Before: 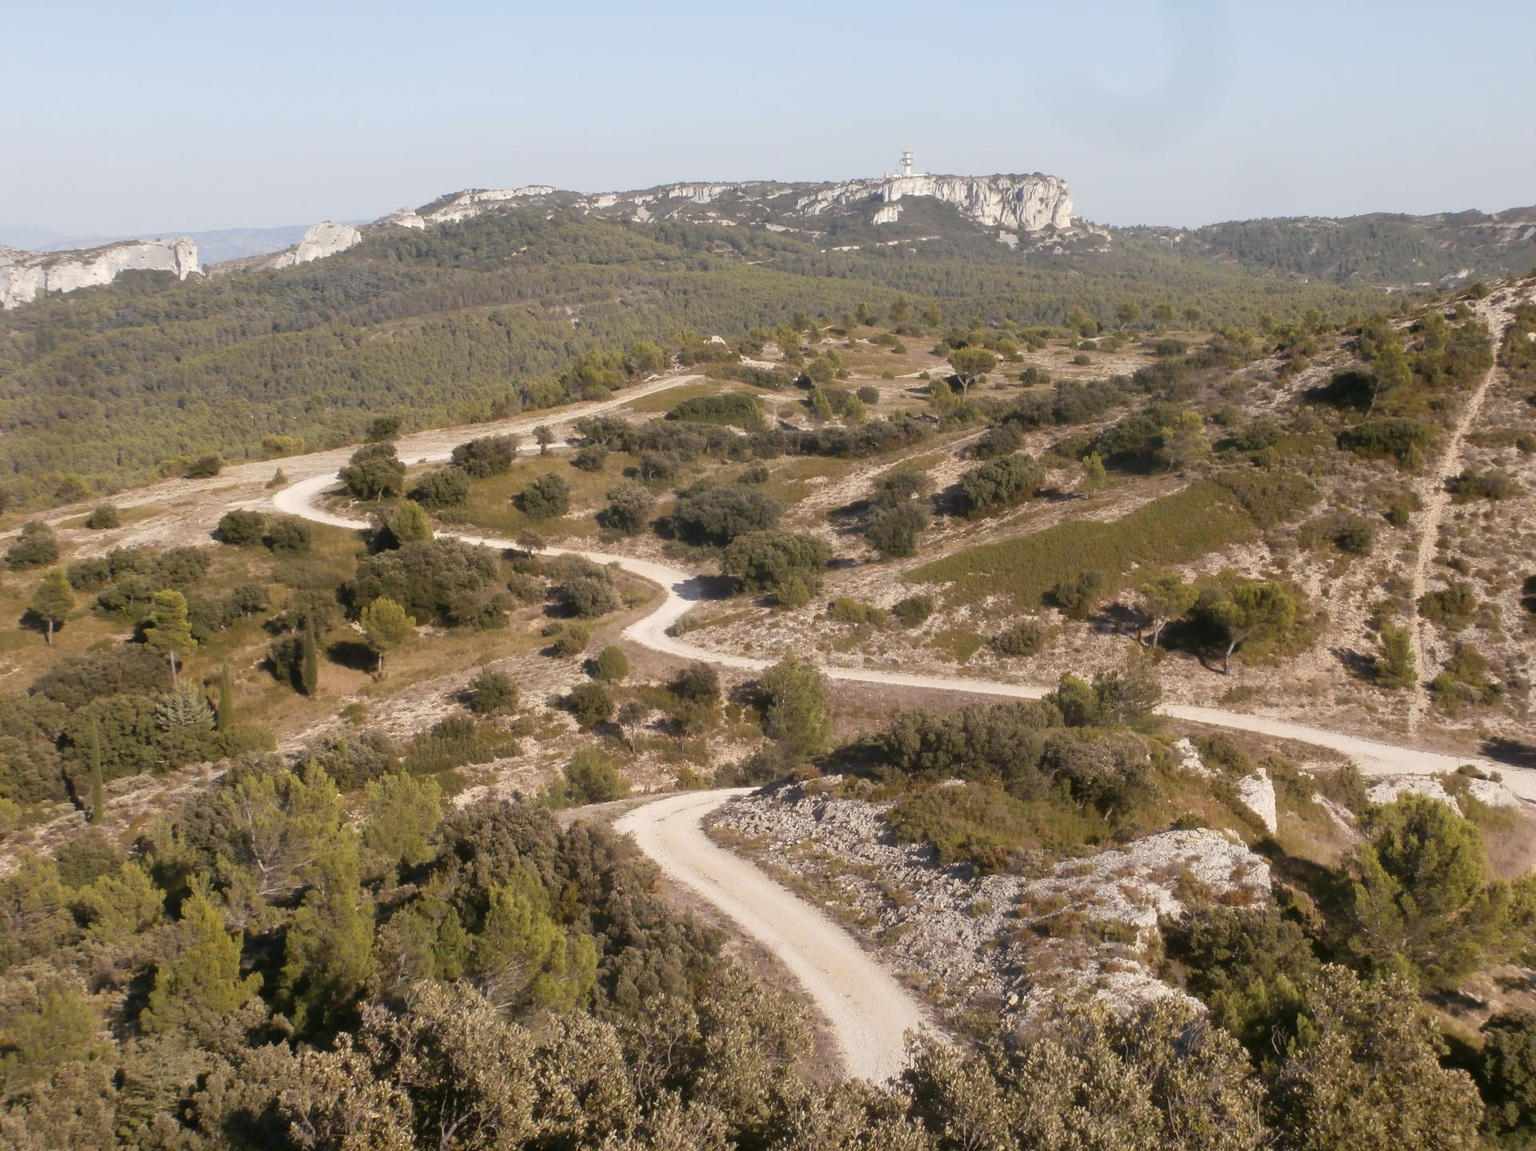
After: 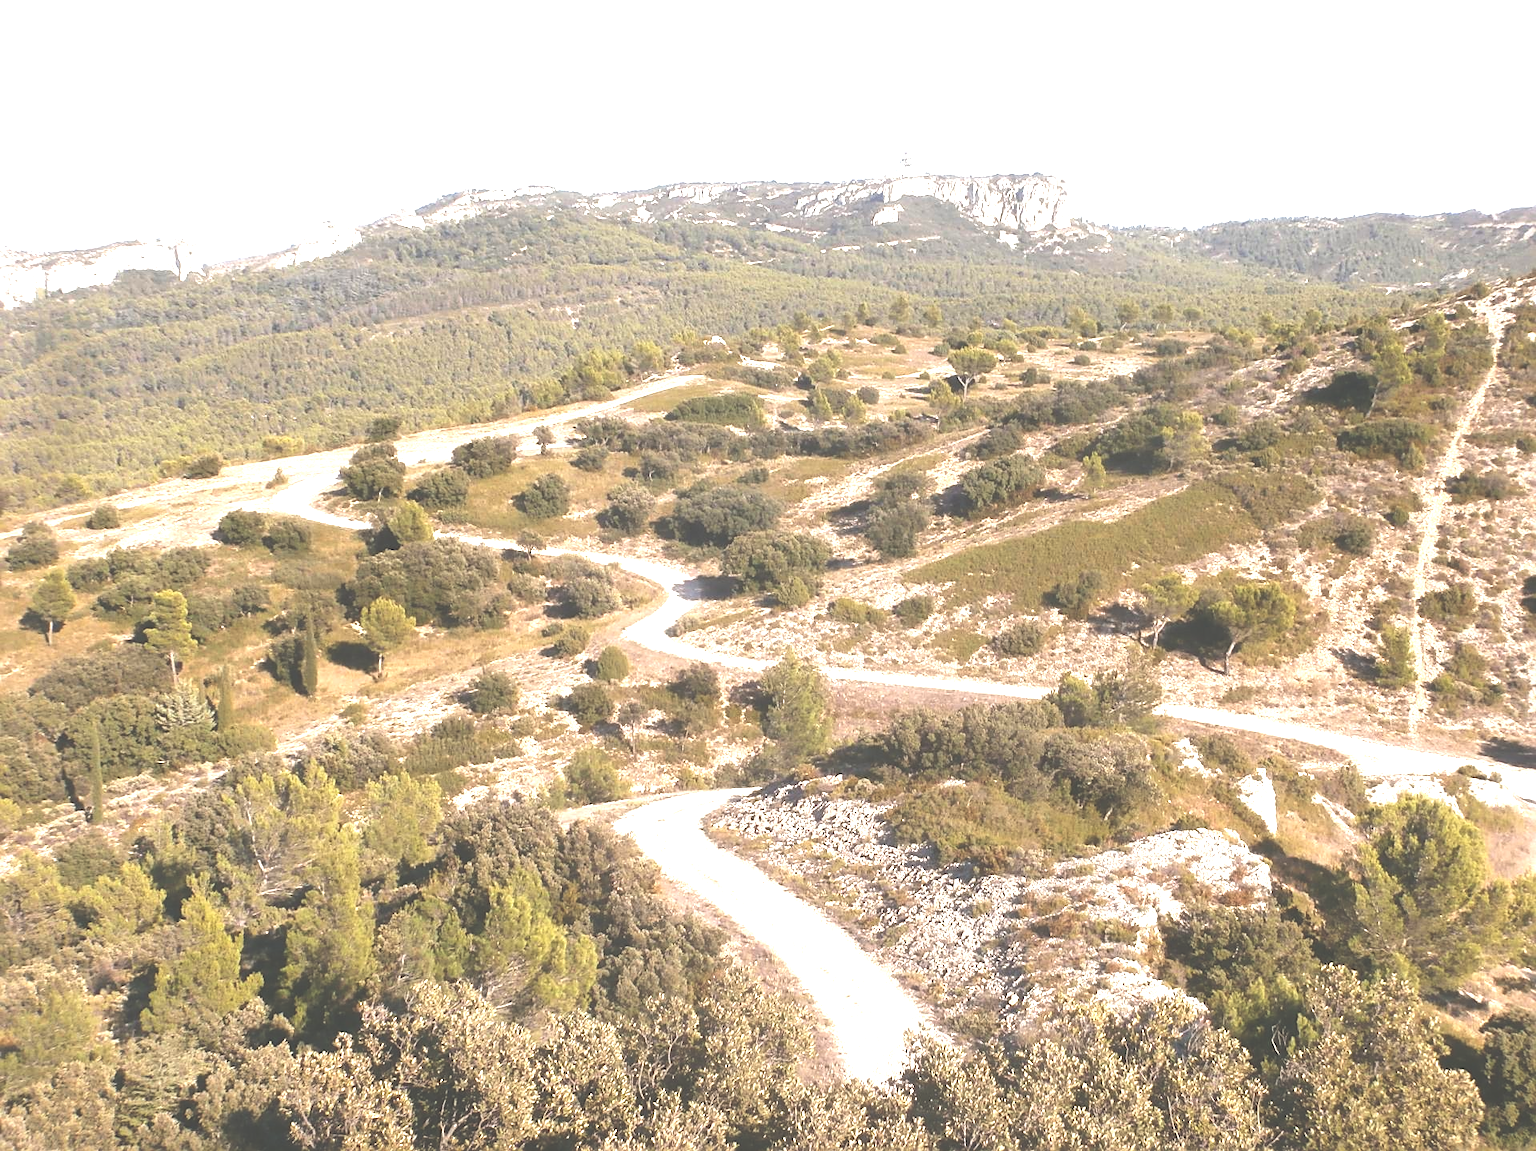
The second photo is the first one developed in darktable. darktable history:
sharpen: amount 0.499
exposure: black level correction -0.023, exposure 1.395 EV, compensate highlight preservation false
